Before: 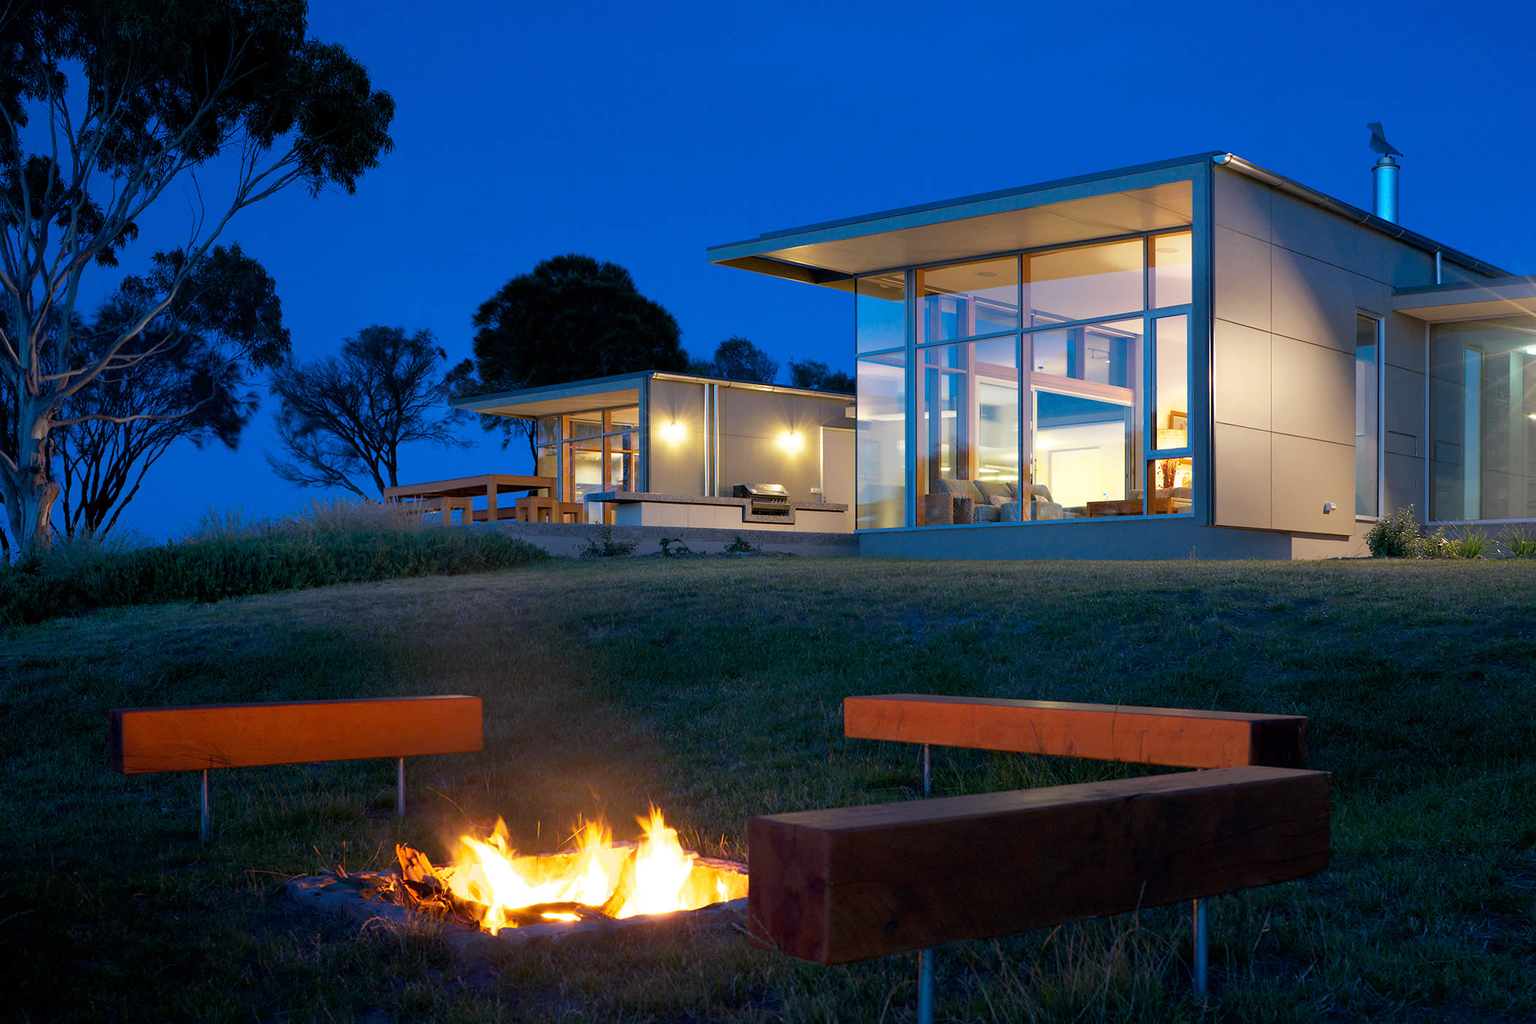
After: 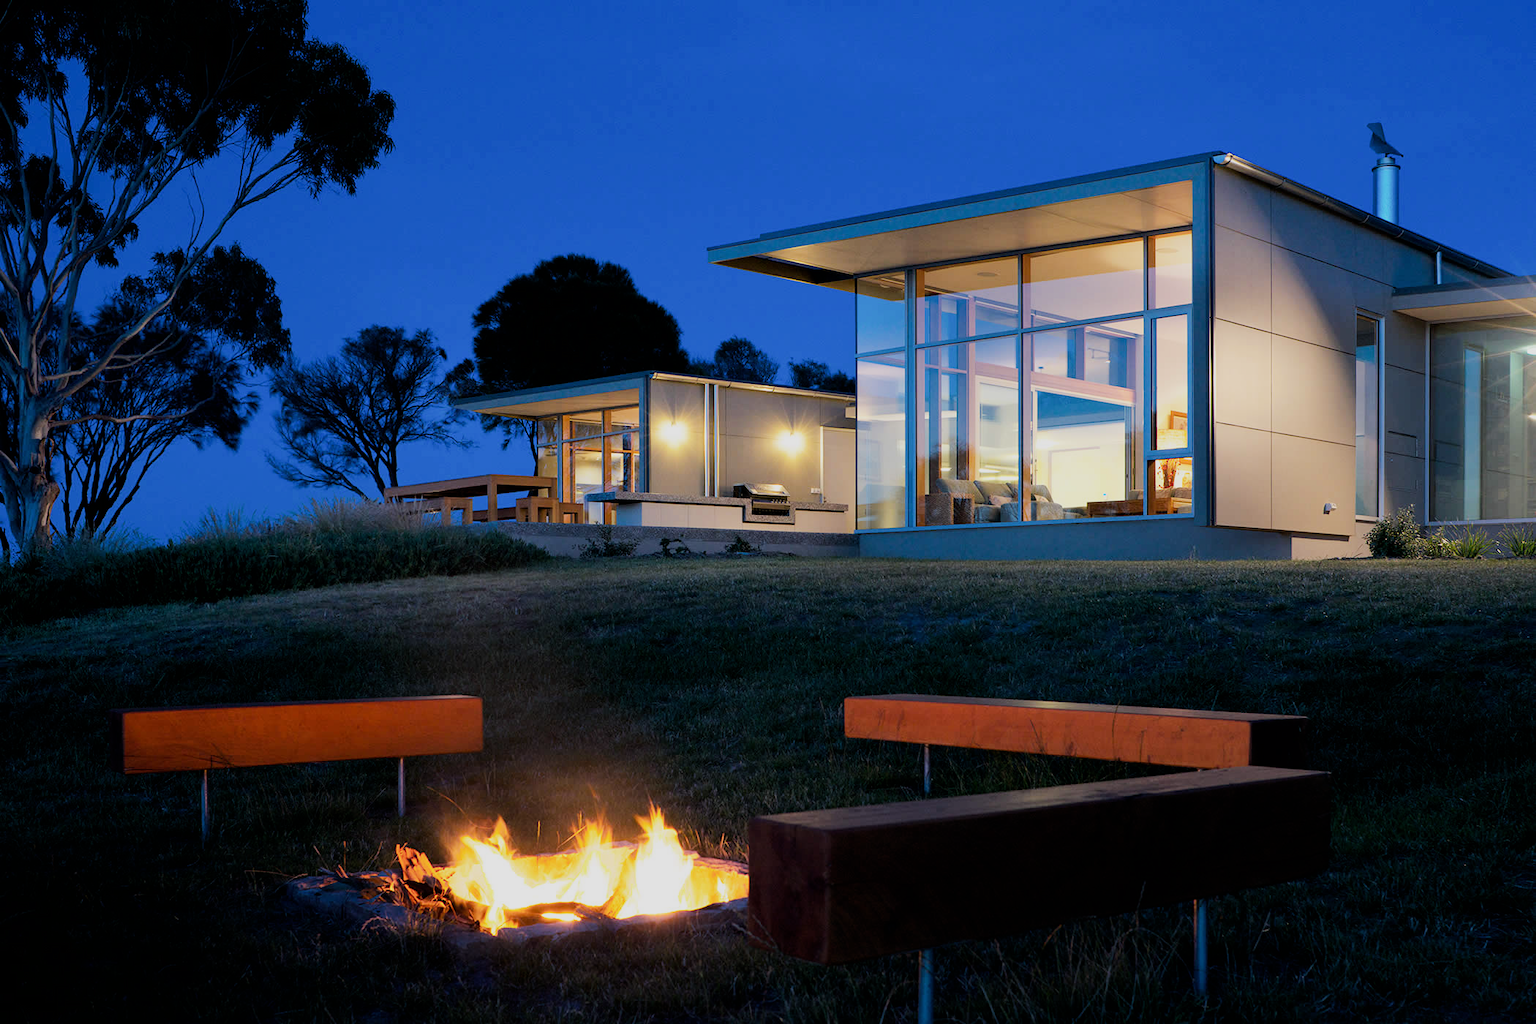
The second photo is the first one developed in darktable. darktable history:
filmic rgb: black relative exposure -7.65 EV, white relative exposure 4.56 EV, hardness 3.61
tone equalizer: -8 EV -0.417 EV, -7 EV -0.389 EV, -6 EV -0.333 EV, -5 EV -0.222 EV, -3 EV 0.222 EV, -2 EV 0.333 EV, -1 EV 0.389 EV, +0 EV 0.417 EV, edges refinement/feathering 500, mask exposure compensation -1.57 EV, preserve details no
